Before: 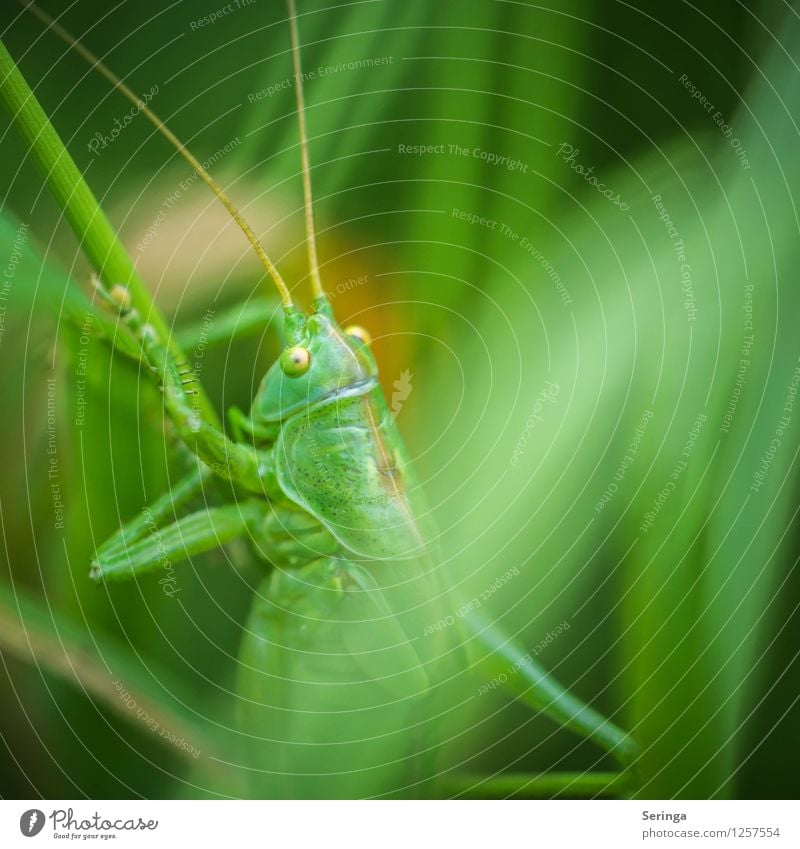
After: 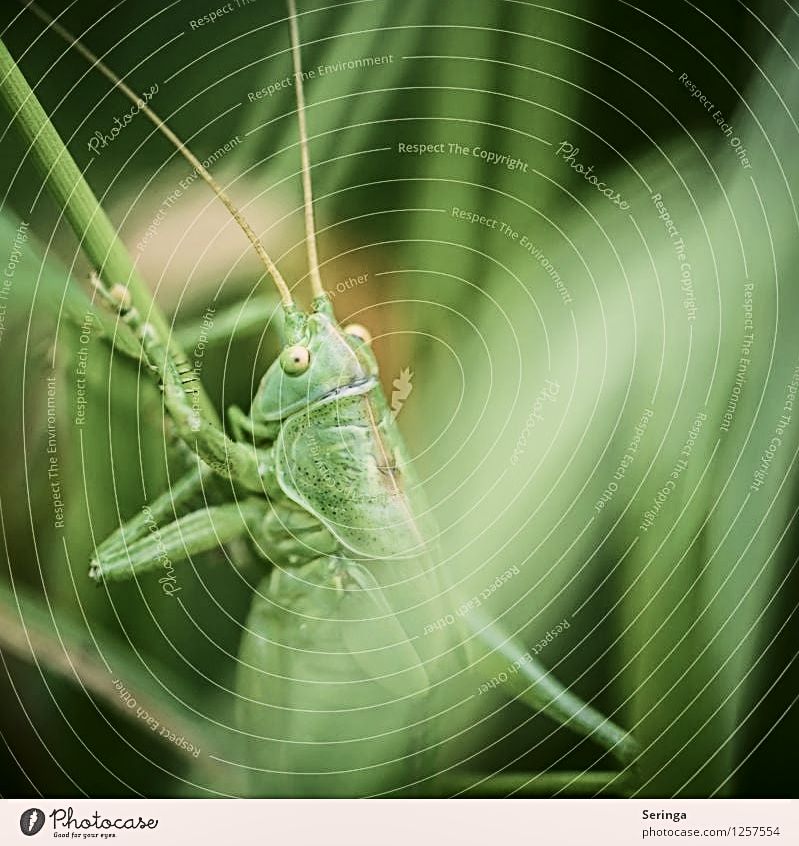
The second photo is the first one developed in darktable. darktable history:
crop: top 0.221%, bottom 0.114%
sharpen: radius 2.841, amount 0.702
filmic rgb: black relative exposure -7.96 EV, white relative exposure 4.06 EV, hardness 4.21, add noise in highlights 0.002, color science v3 (2019), use custom middle-gray values true, contrast in highlights soft
shadows and highlights: soften with gaussian
contrast brightness saturation: contrast 0.296
levels: mode automatic
color correction: highlights a* 5.58, highlights b* 5.21, saturation 0.68
